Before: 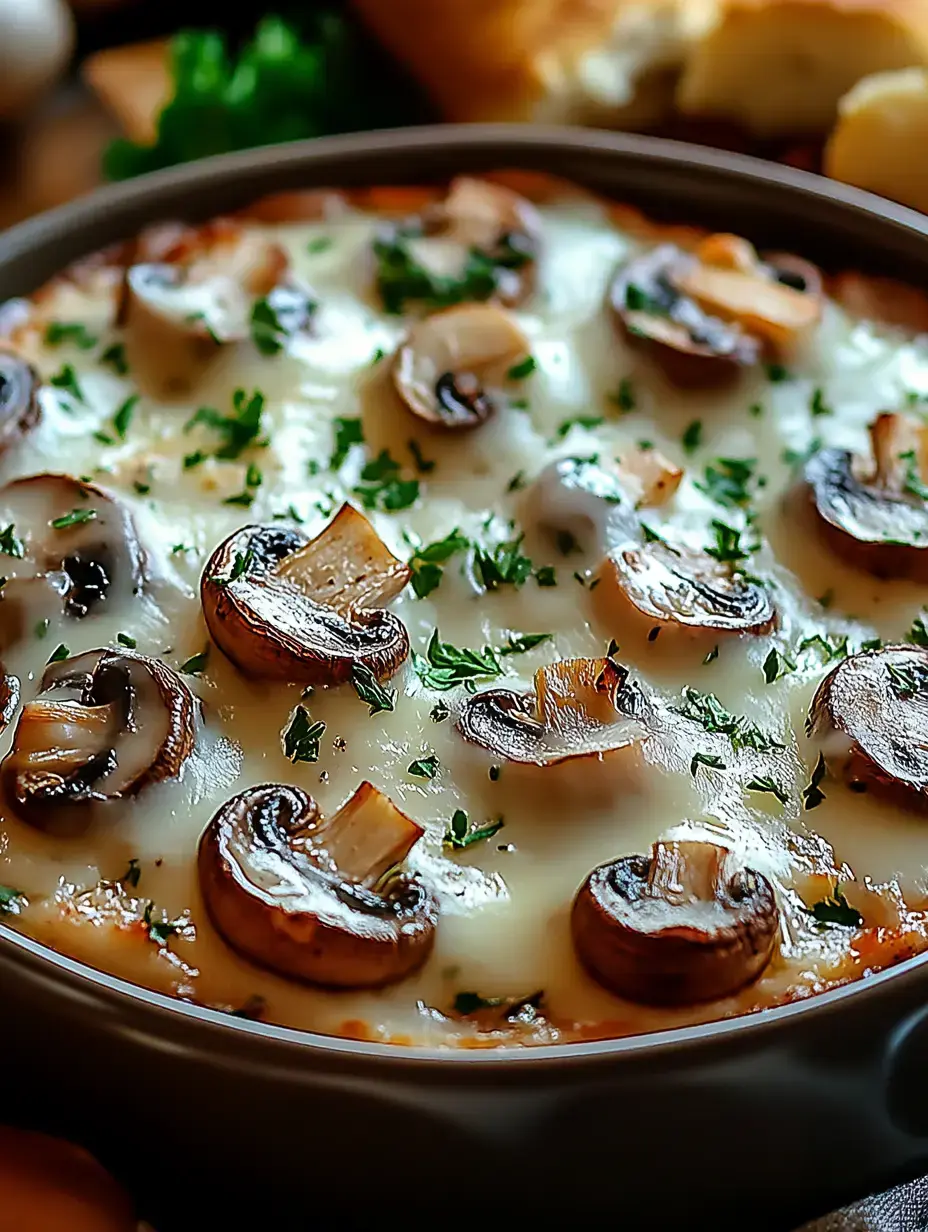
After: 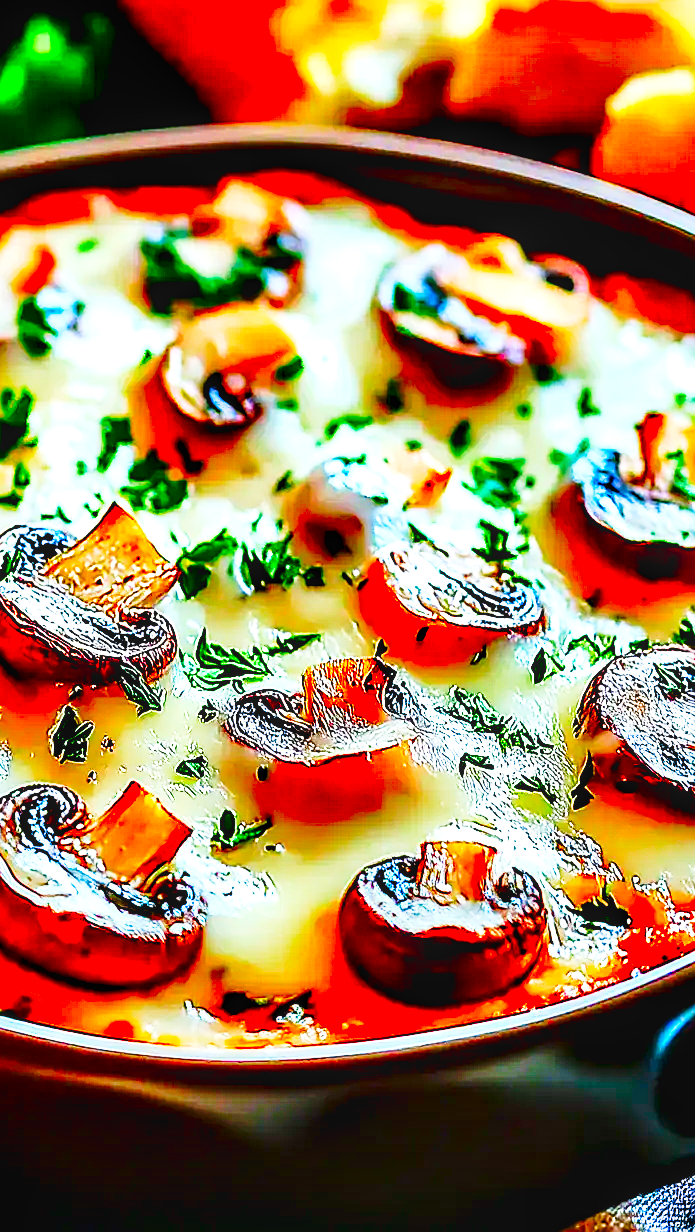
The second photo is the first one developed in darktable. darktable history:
base curve: curves: ch0 [(0, 0) (0.028, 0.03) (0.121, 0.232) (0.46, 0.748) (0.859, 0.968) (1, 1)], preserve colors none
sharpen: on, module defaults
exposure: black level correction 0, exposure 0.595 EV, compensate exposure bias true, compensate highlight preservation false
crop and rotate: left 25.058%
color correction: highlights b* -0.041, saturation 2.98
local contrast: on, module defaults
contrast equalizer: octaves 7, y [[0.6 ×6], [0.55 ×6], [0 ×6], [0 ×6], [0 ×6]]
